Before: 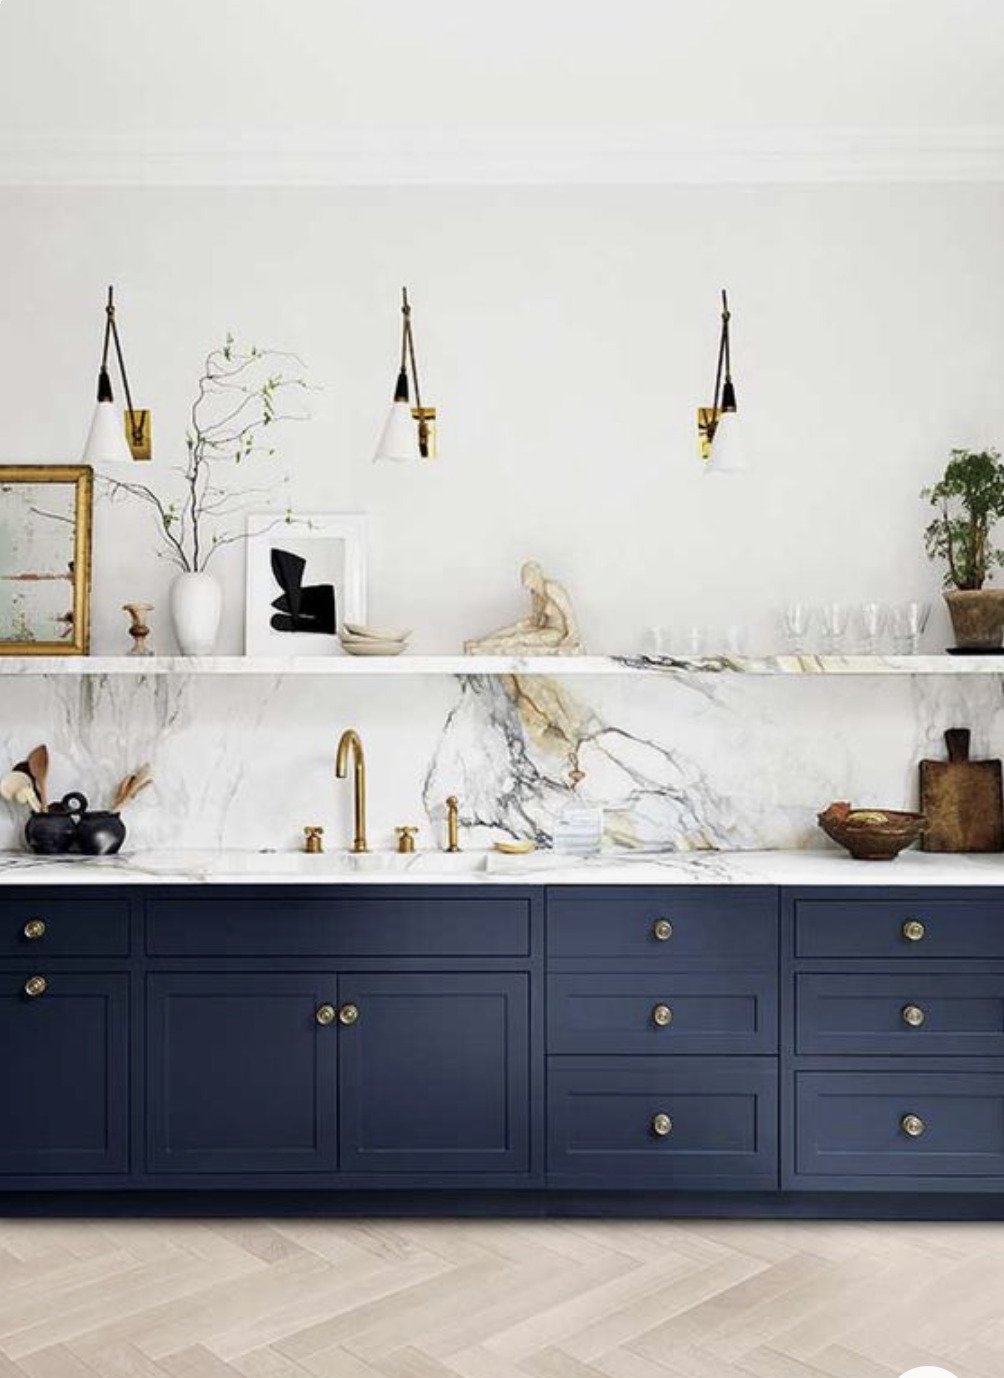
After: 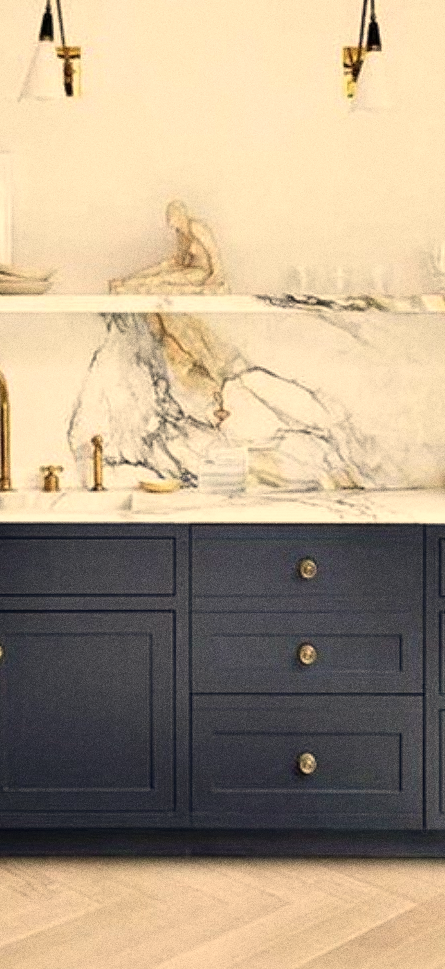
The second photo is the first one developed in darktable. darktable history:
tone equalizer: on, module defaults
crop: left 35.432%, top 26.233%, right 20.145%, bottom 3.432%
grain: coarseness 0.09 ISO, strength 40%
white balance: red 1.123, blue 0.83
